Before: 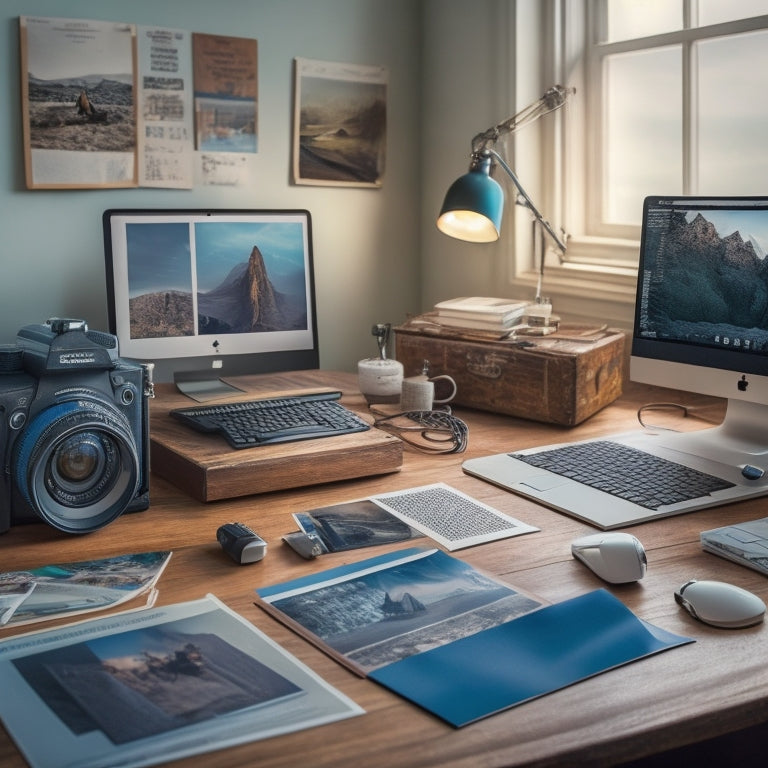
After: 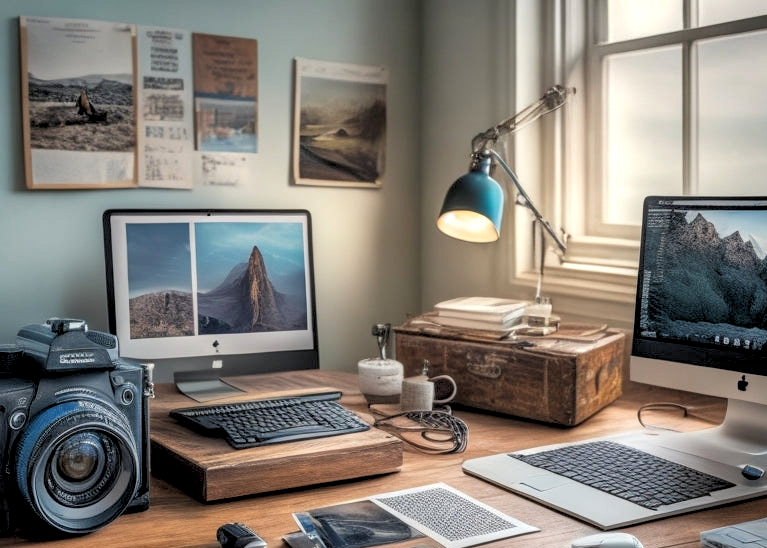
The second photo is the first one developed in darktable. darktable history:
crop: bottom 28.576%
shadows and highlights: soften with gaussian
local contrast: on, module defaults
rgb levels: levels [[0.013, 0.434, 0.89], [0, 0.5, 1], [0, 0.5, 1]]
